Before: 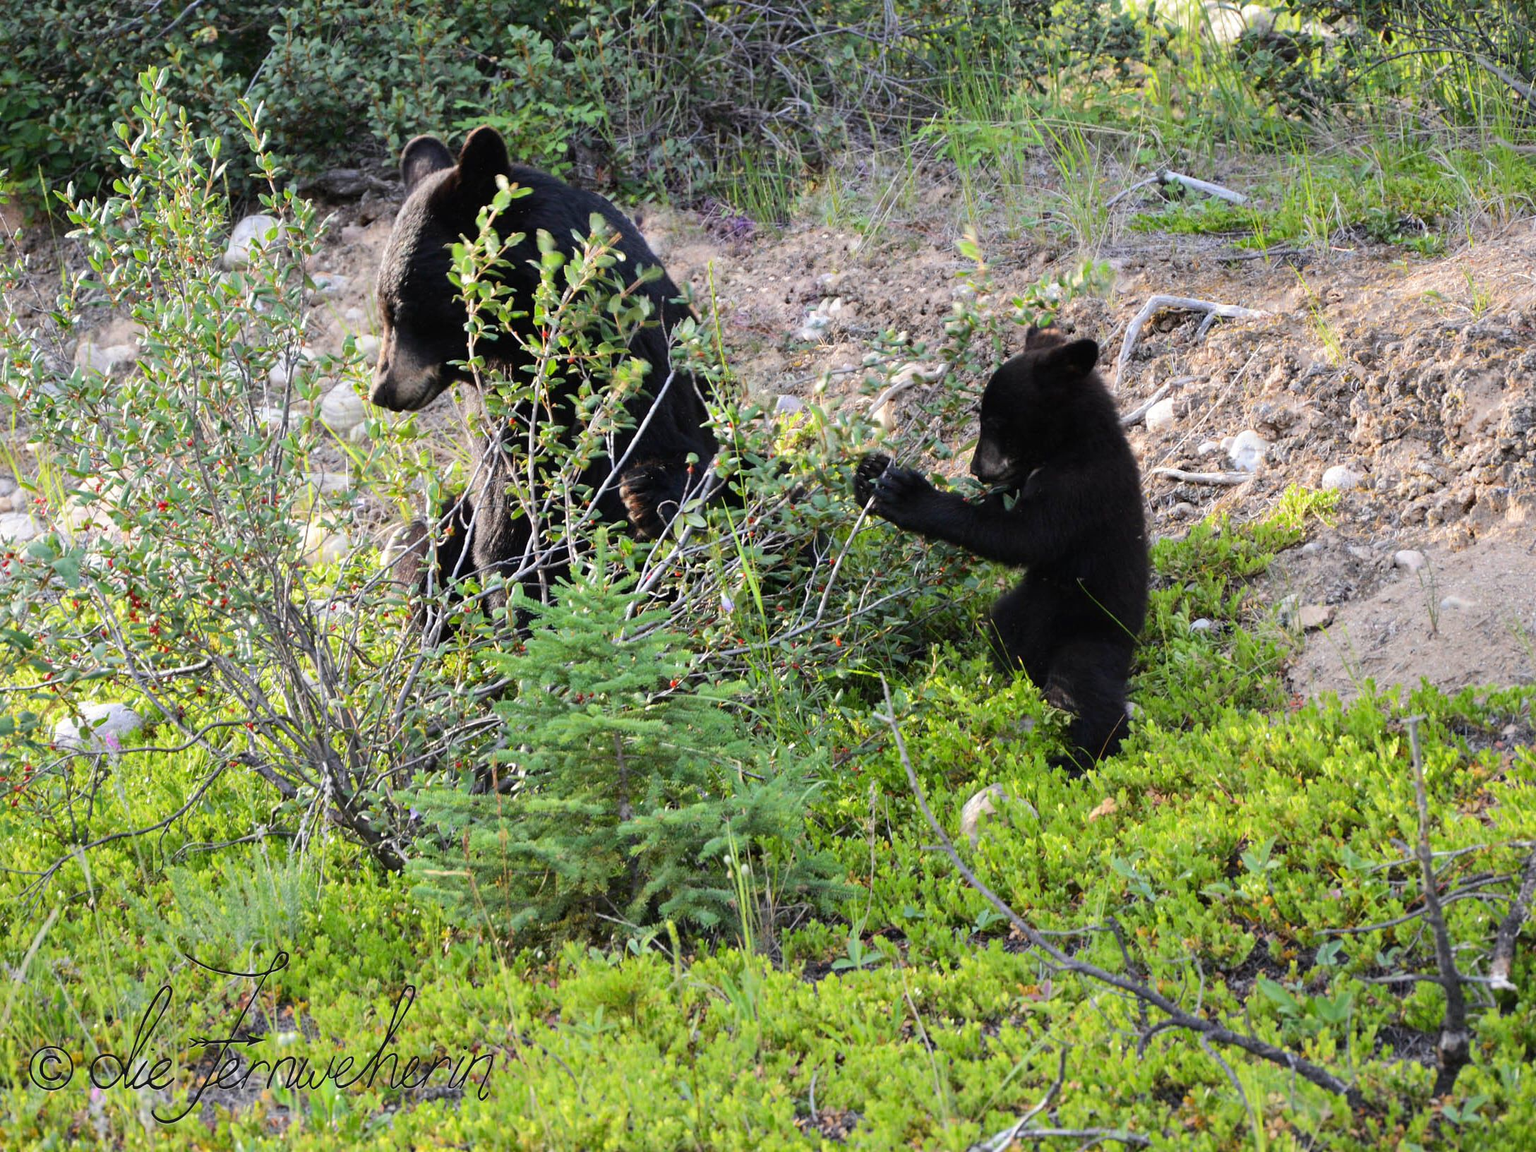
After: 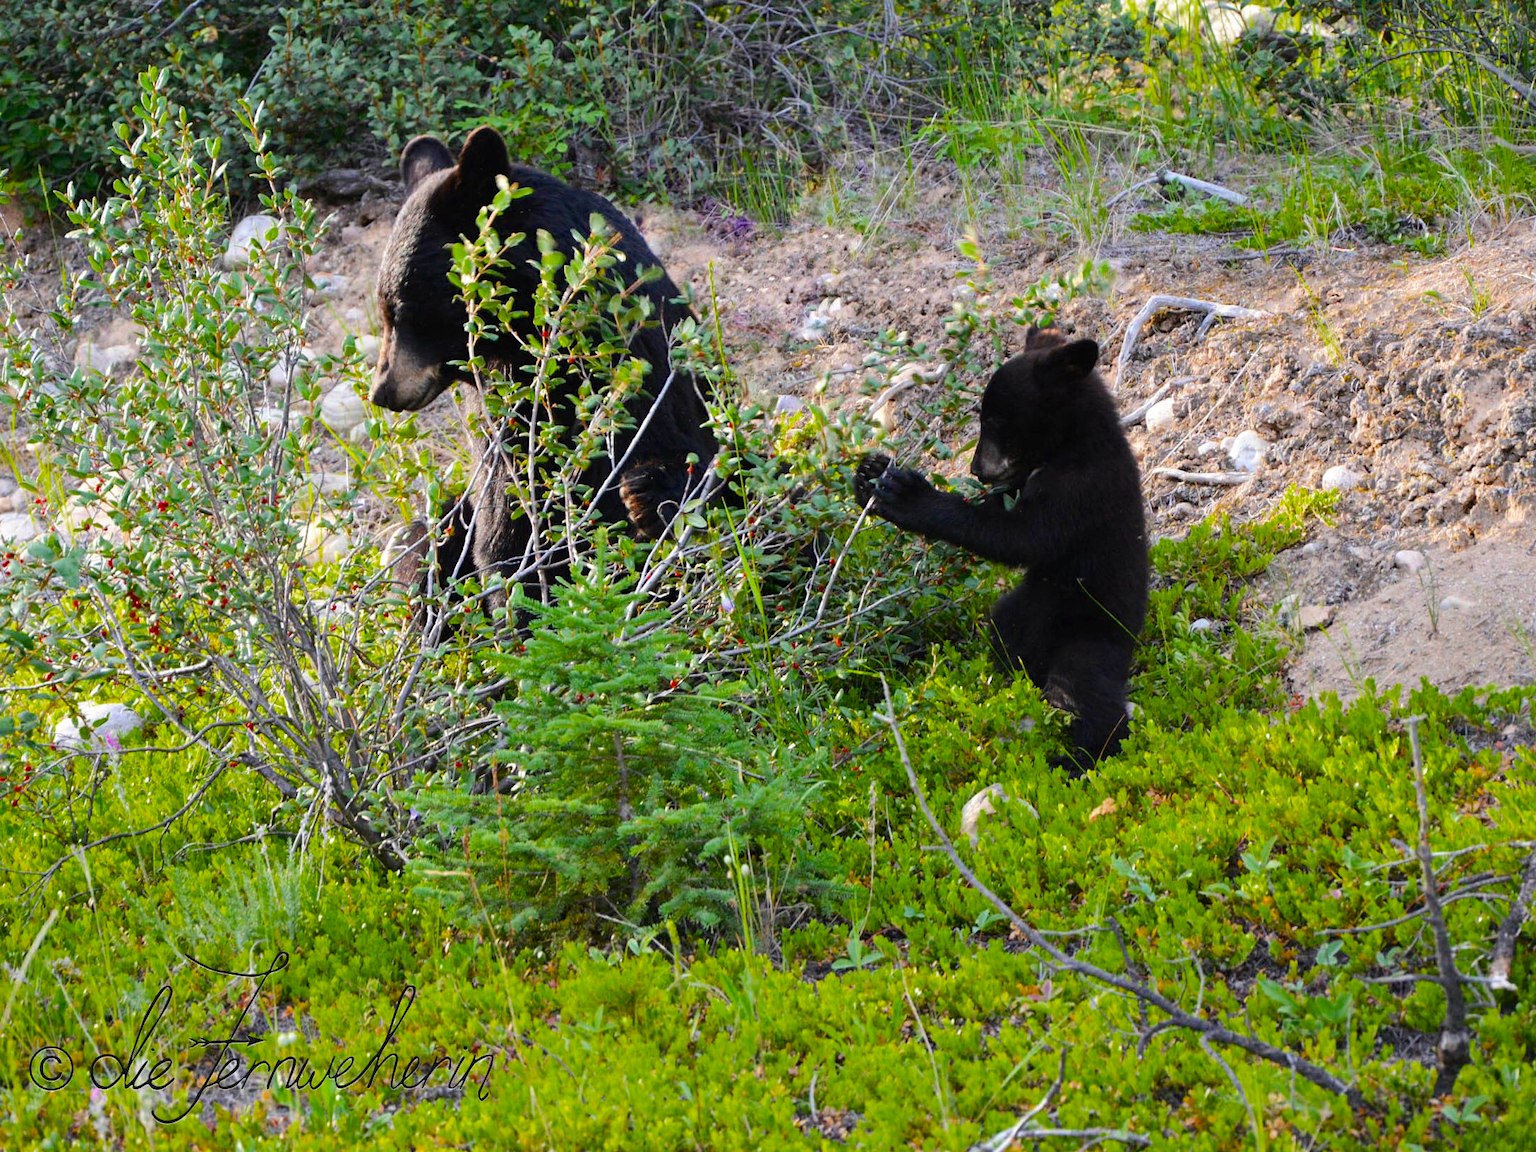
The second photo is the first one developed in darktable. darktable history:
color balance rgb: global offset › hue 168.98°, linear chroma grading › mid-tones 7.964%, perceptual saturation grading › global saturation 25.342%, saturation formula JzAzBz (2021)
